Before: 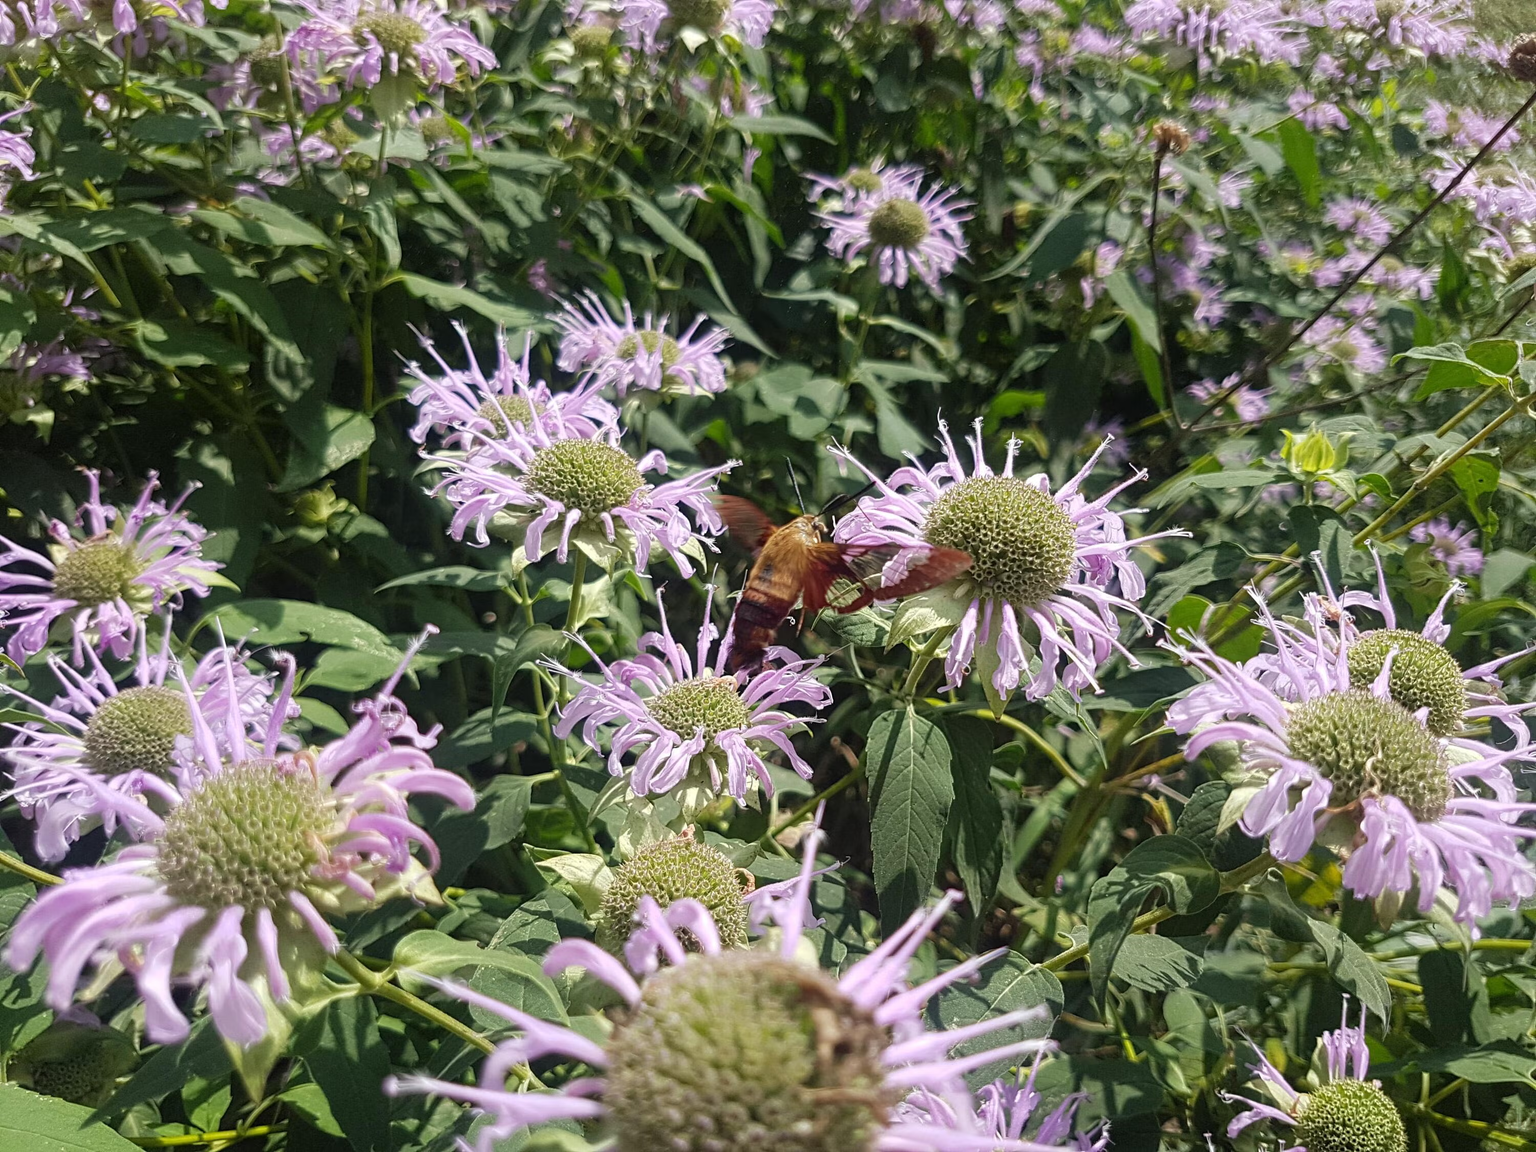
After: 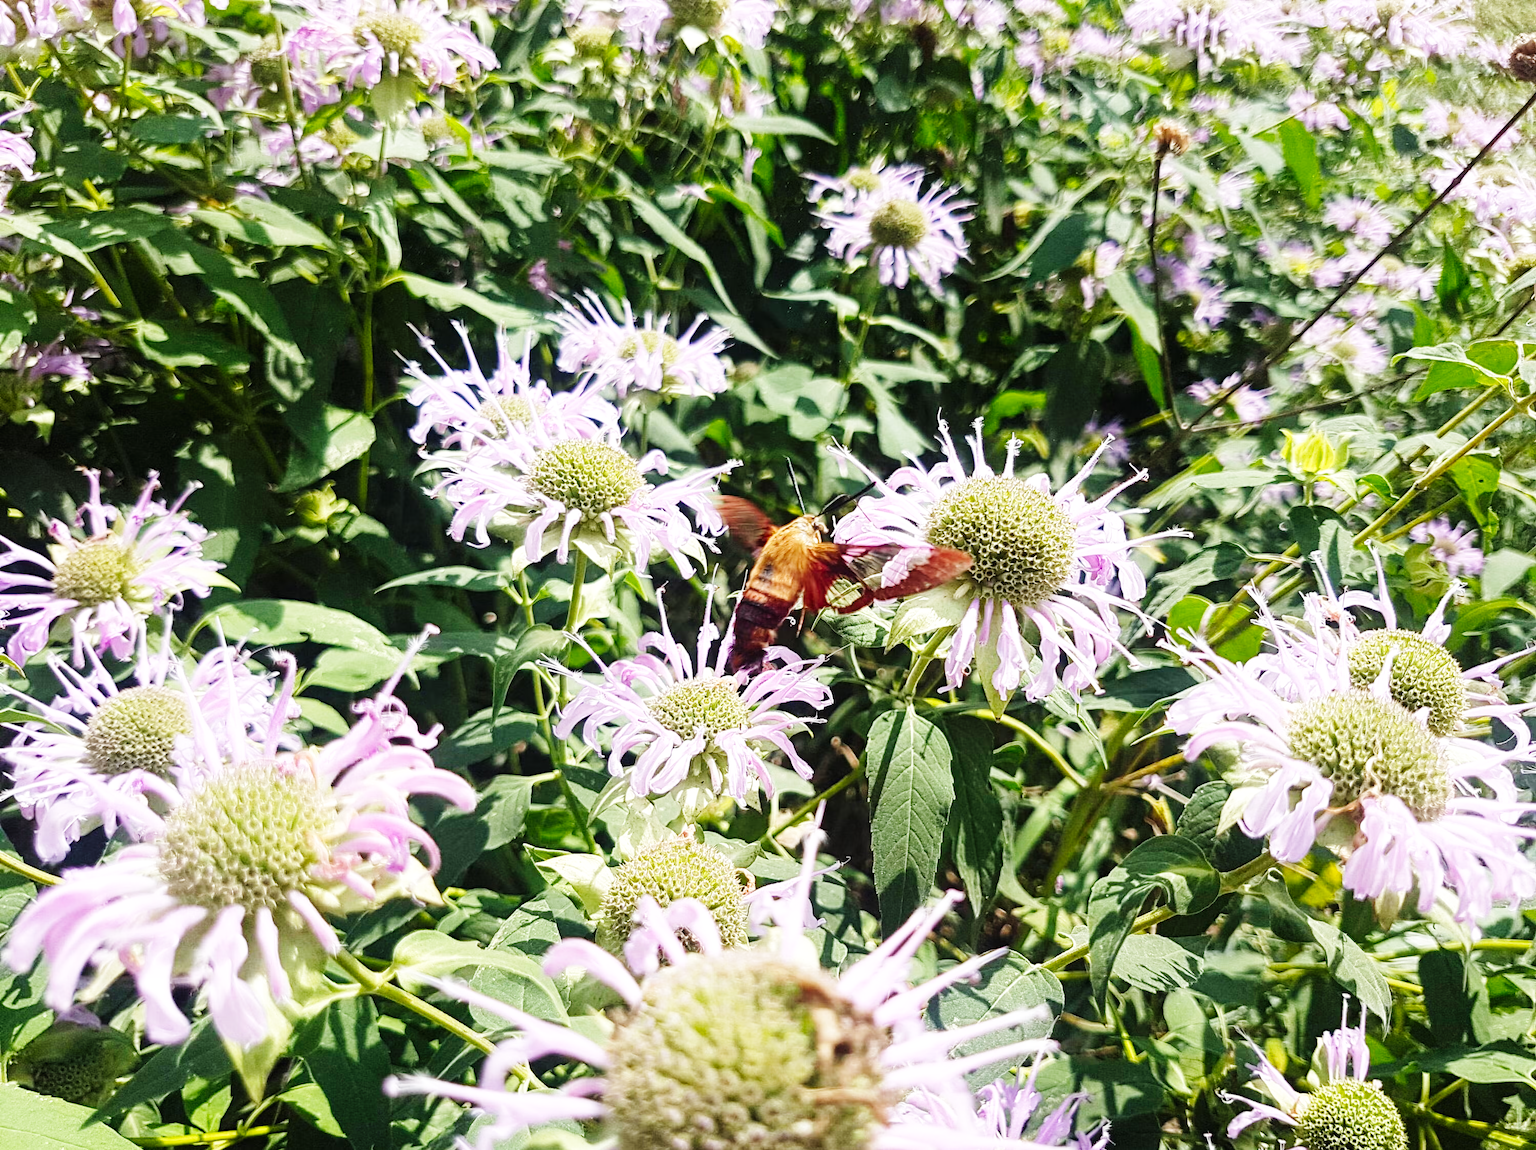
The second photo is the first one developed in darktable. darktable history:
crop: bottom 0.065%
base curve: curves: ch0 [(0, 0.003) (0.001, 0.002) (0.006, 0.004) (0.02, 0.022) (0.048, 0.086) (0.094, 0.234) (0.162, 0.431) (0.258, 0.629) (0.385, 0.8) (0.548, 0.918) (0.751, 0.988) (1, 1)], preserve colors none
